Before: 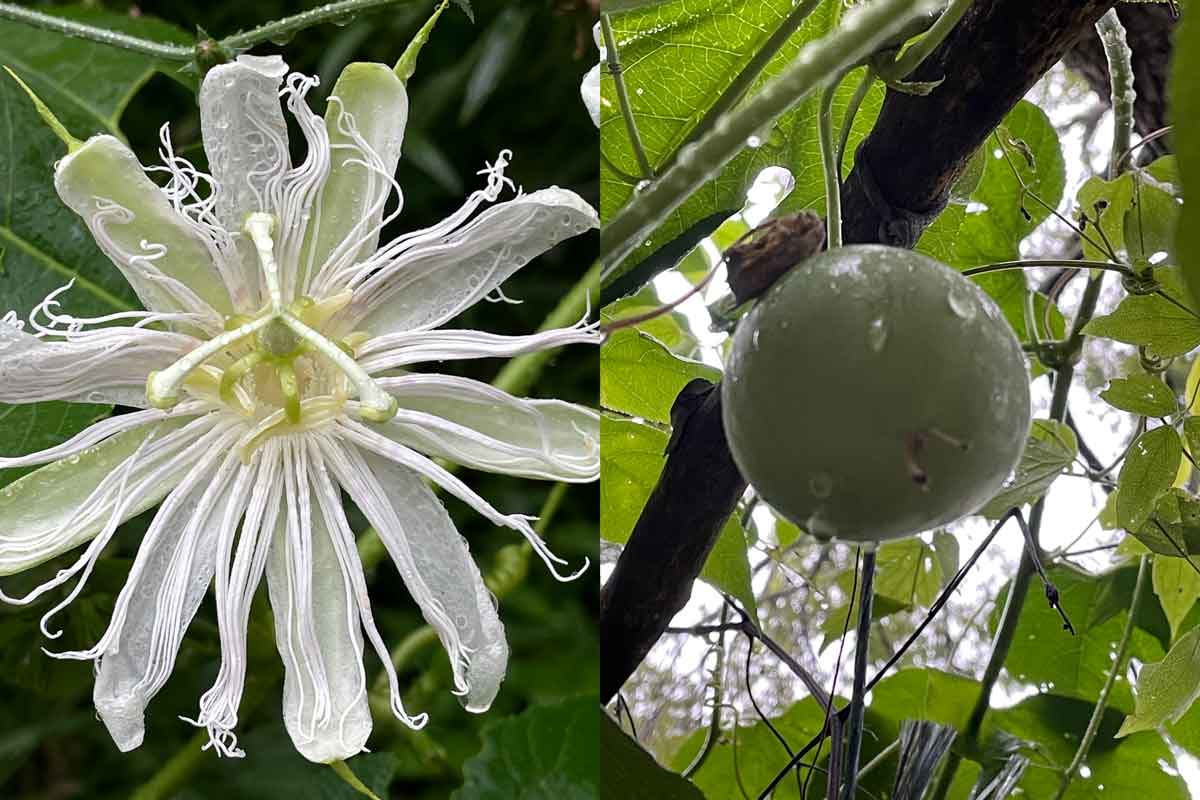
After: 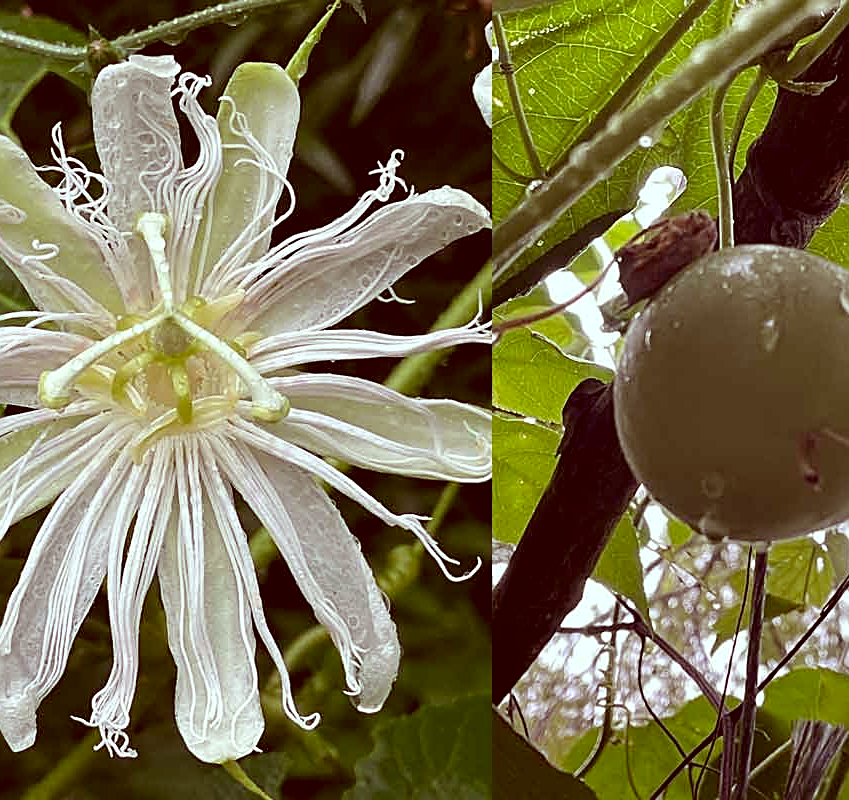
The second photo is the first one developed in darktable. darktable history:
sharpen: on, module defaults
crop and rotate: left 9.061%, right 20.142%
color correction: highlights a* -7.23, highlights b* -0.161, shadows a* 20.08, shadows b* 11.73
